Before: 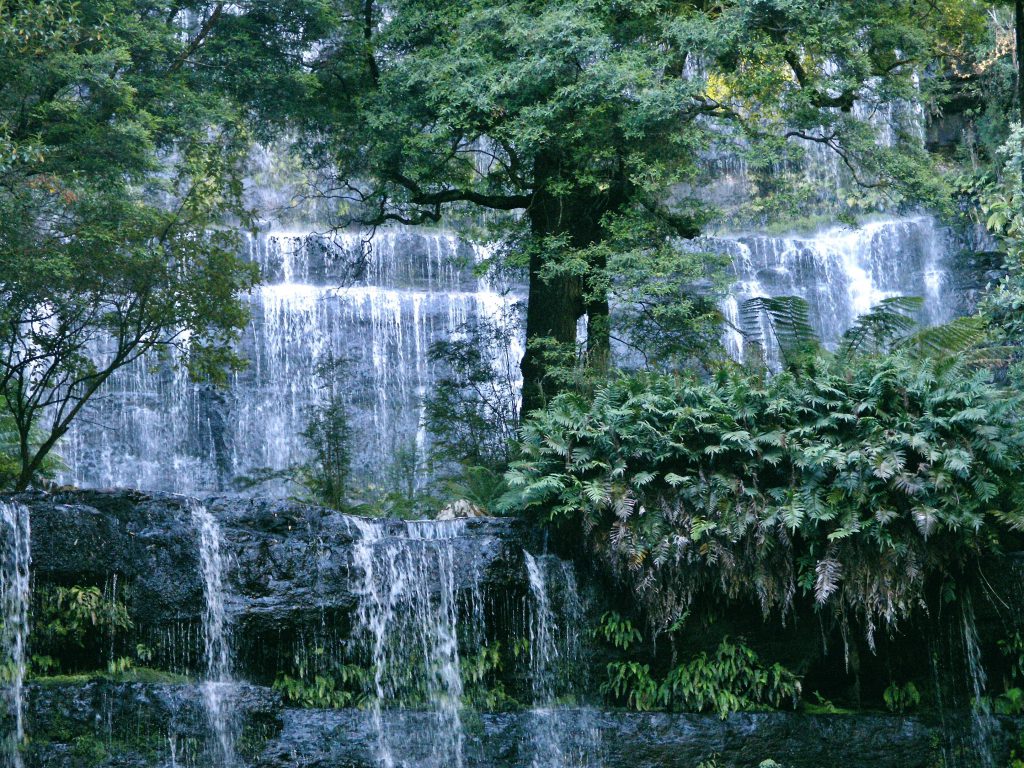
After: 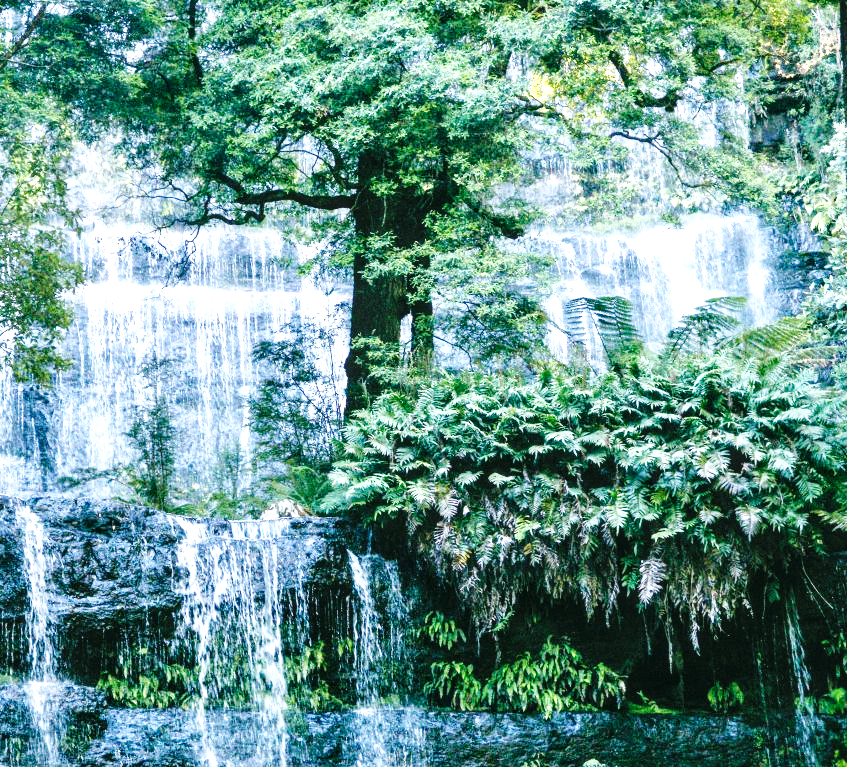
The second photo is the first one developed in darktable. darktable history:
local contrast: on, module defaults
exposure: black level correction 0, exposure 1.098 EV, compensate highlight preservation false
base curve: curves: ch0 [(0, 0) (0.036, 0.025) (0.121, 0.166) (0.206, 0.329) (0.605, 0.79) (1, 1)], preserve colors none
crop: left 17.262%, bottom 0.036%
